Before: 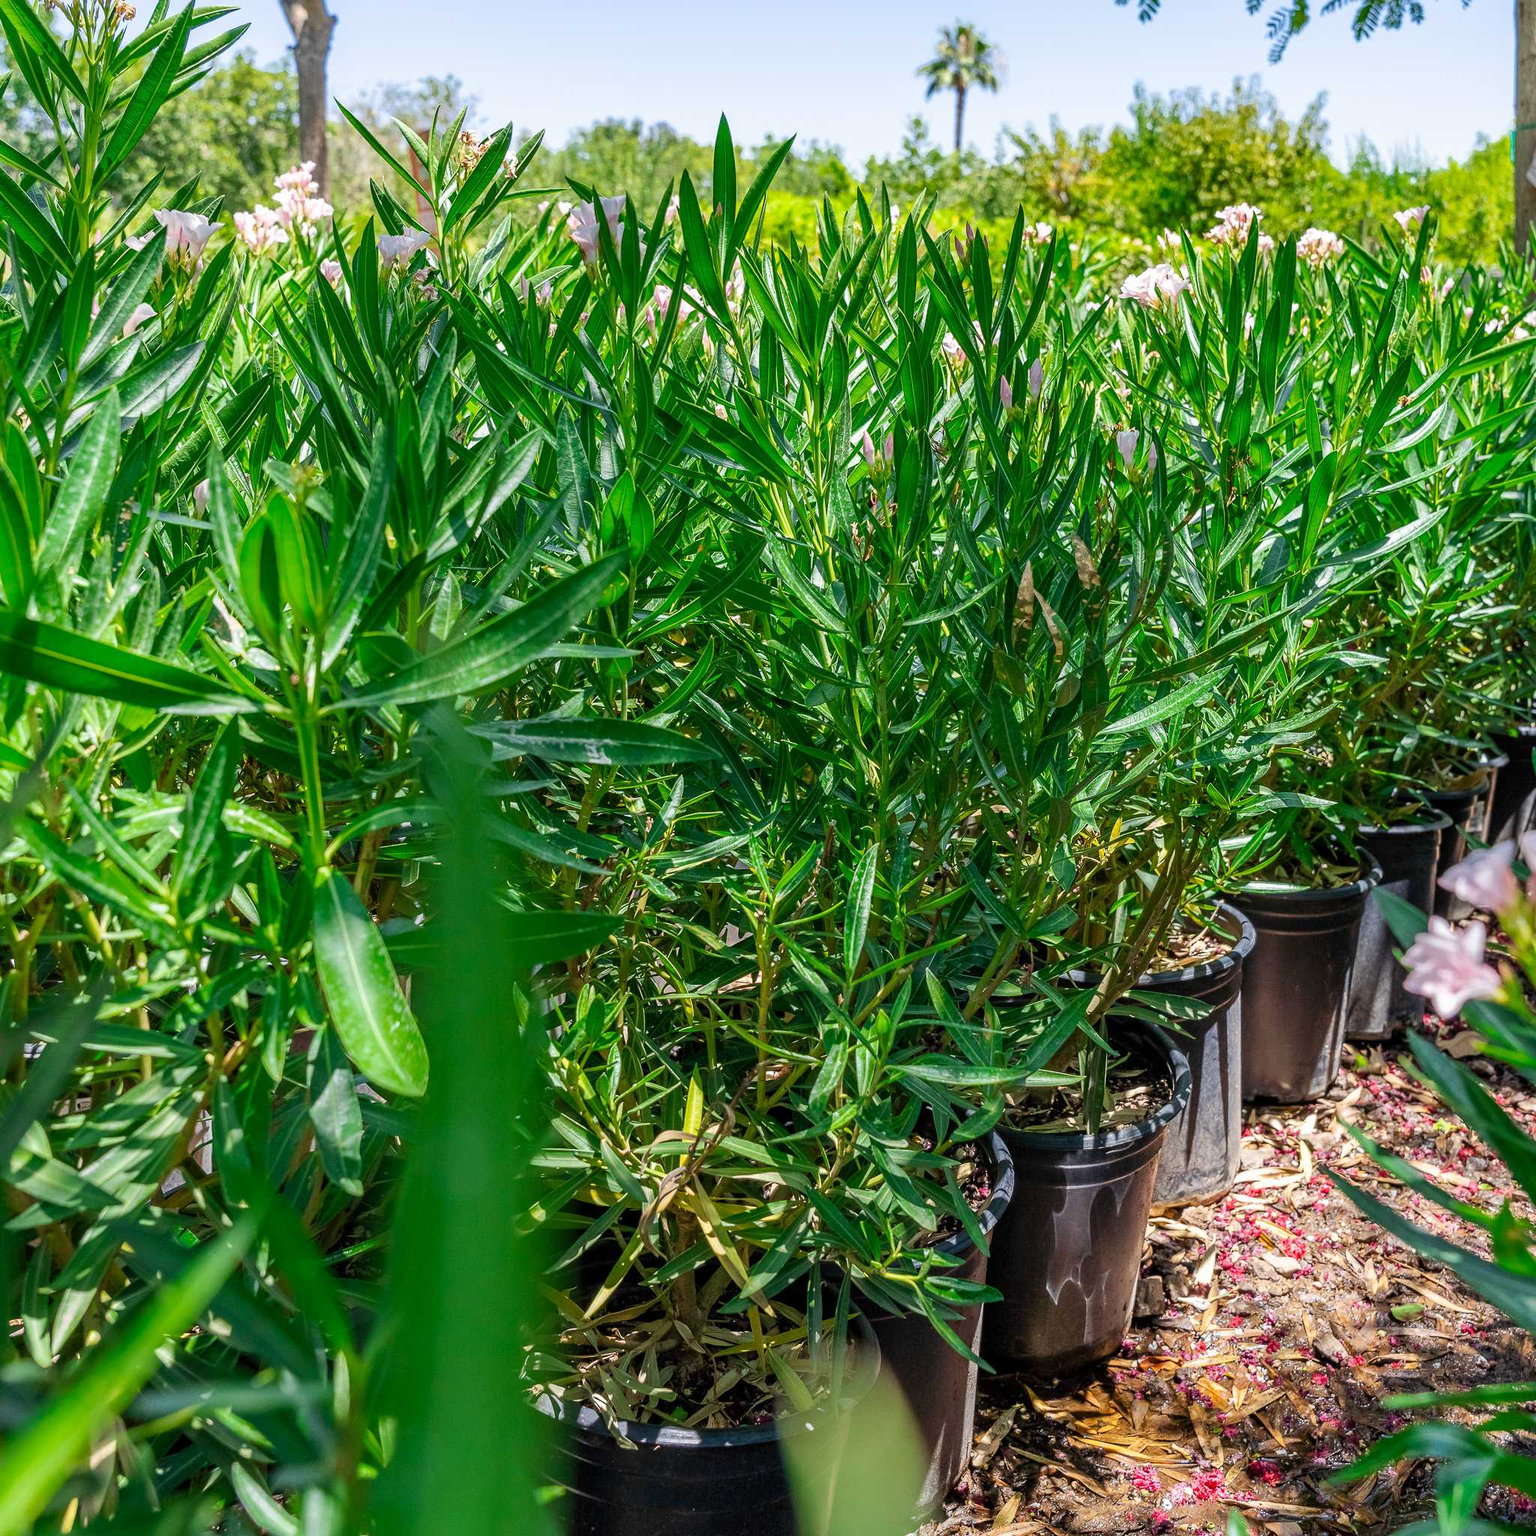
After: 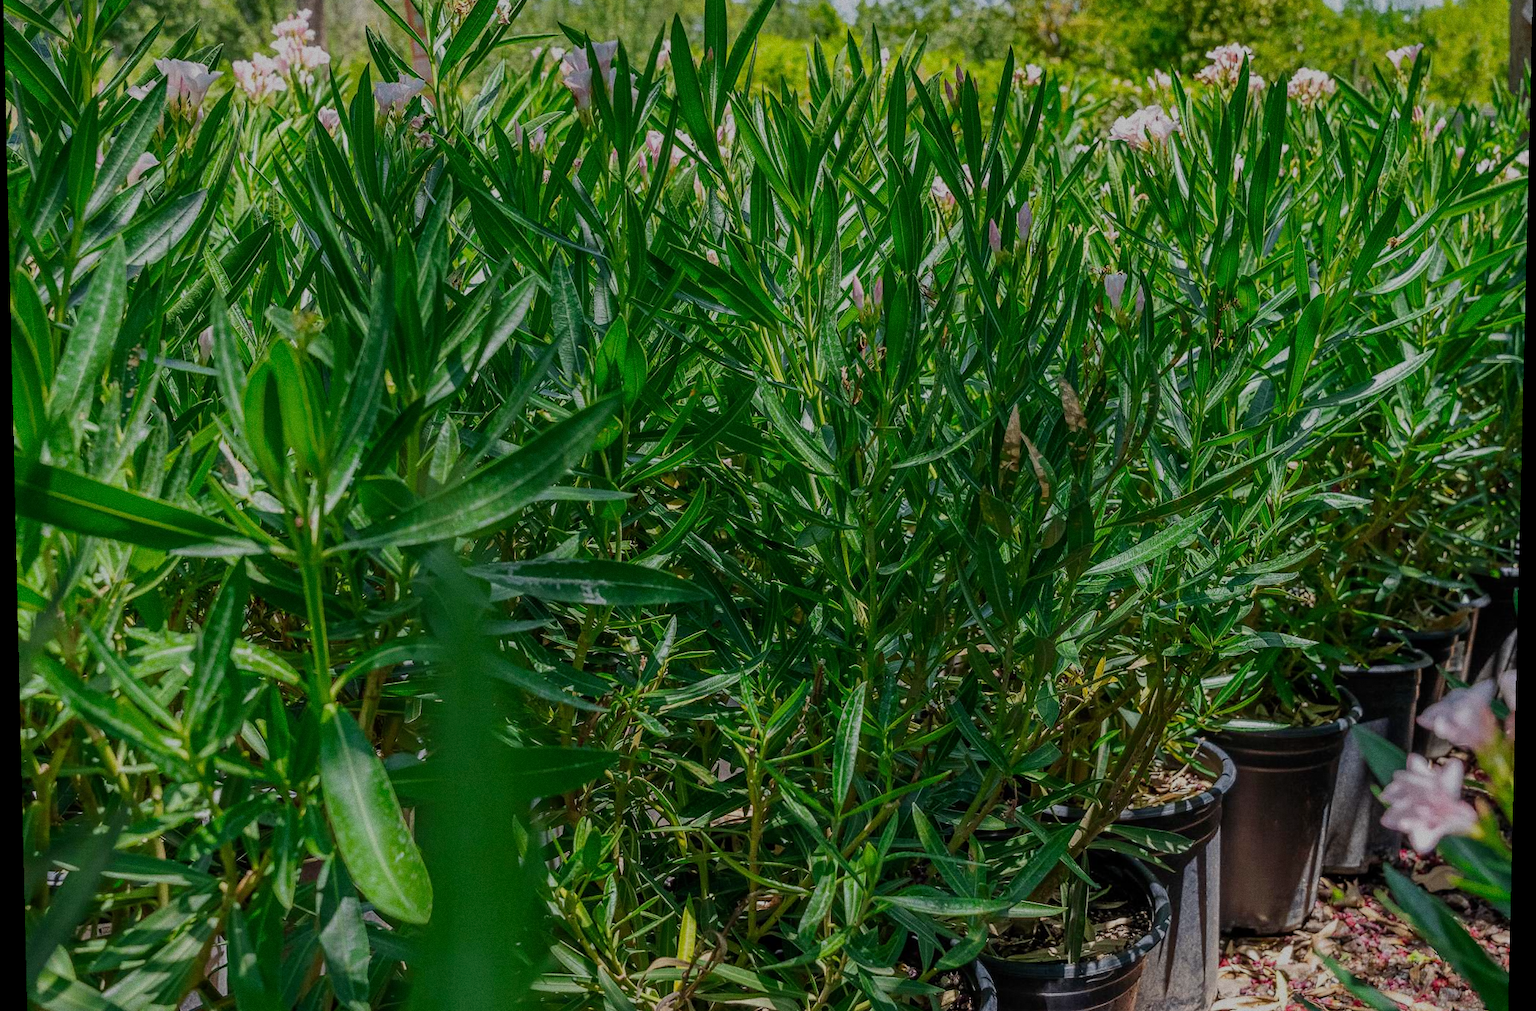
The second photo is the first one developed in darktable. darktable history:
grain: coarseness 0.09 ISO
crop: top 11.166%, bottom 22.168%
rotate and perspective: lens shift (vertical) 0.048, lens shift (horizontal) -0.024, automatic cropping off
exposure: exposure -1 EV, compensate highlight preservation false
